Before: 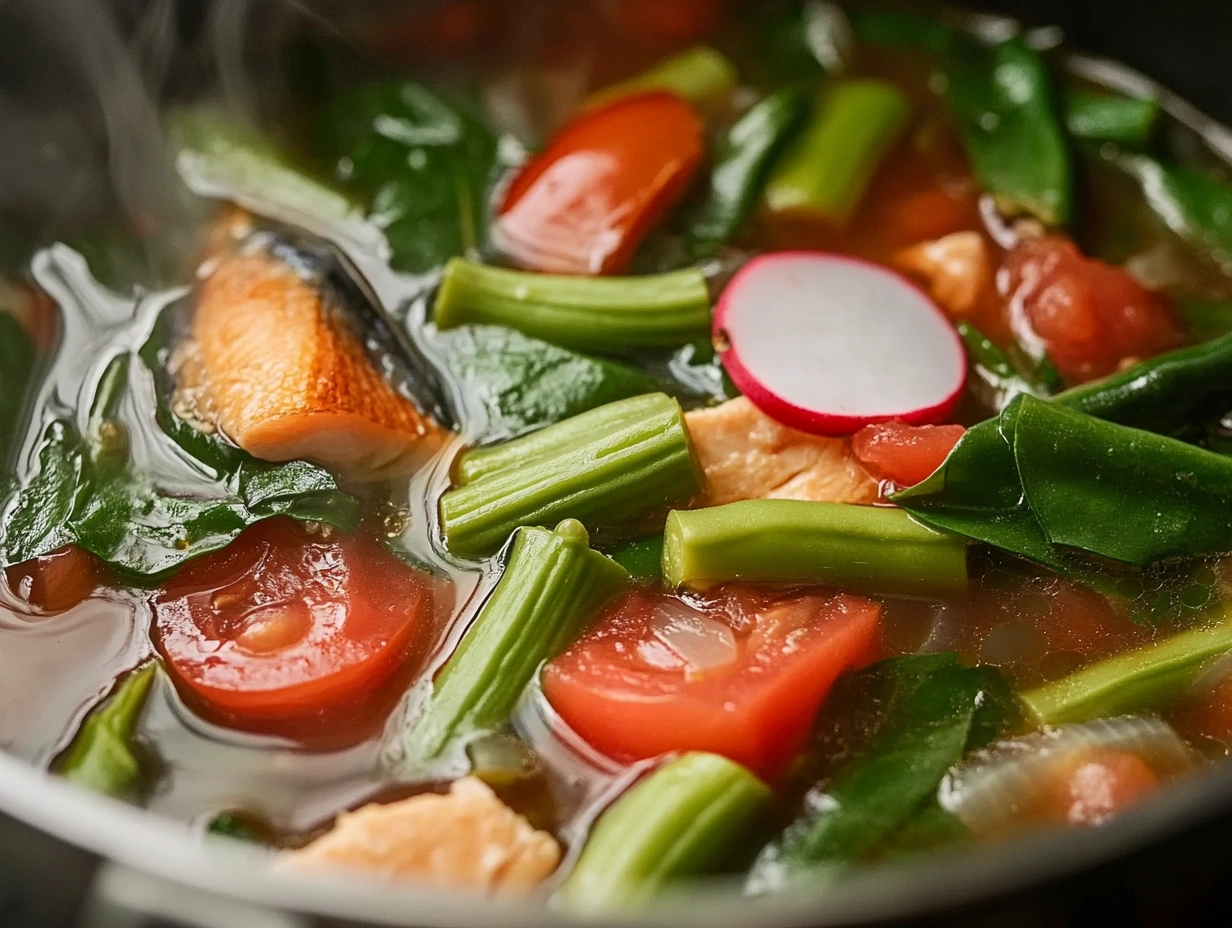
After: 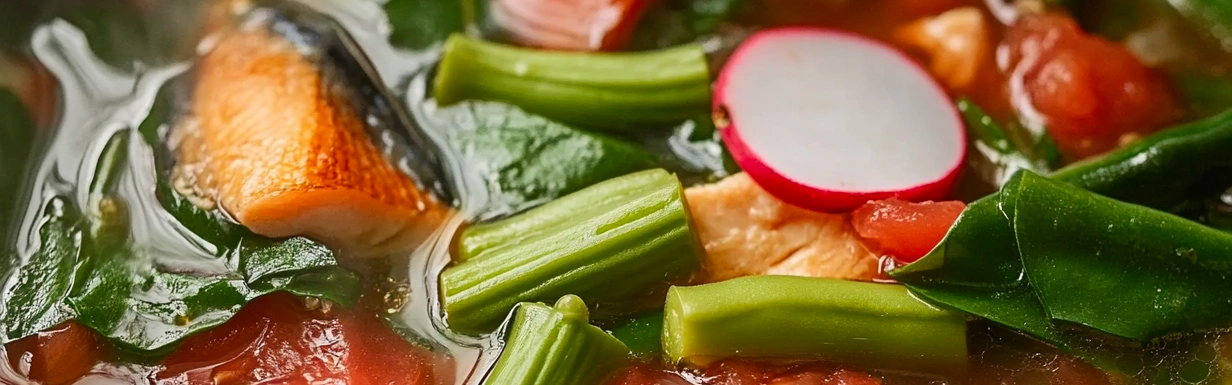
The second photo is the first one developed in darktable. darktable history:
crop and rotate: top 24.185%, bottom 34.256%
color correction: highlights b* -0.033, saturation 1.12
